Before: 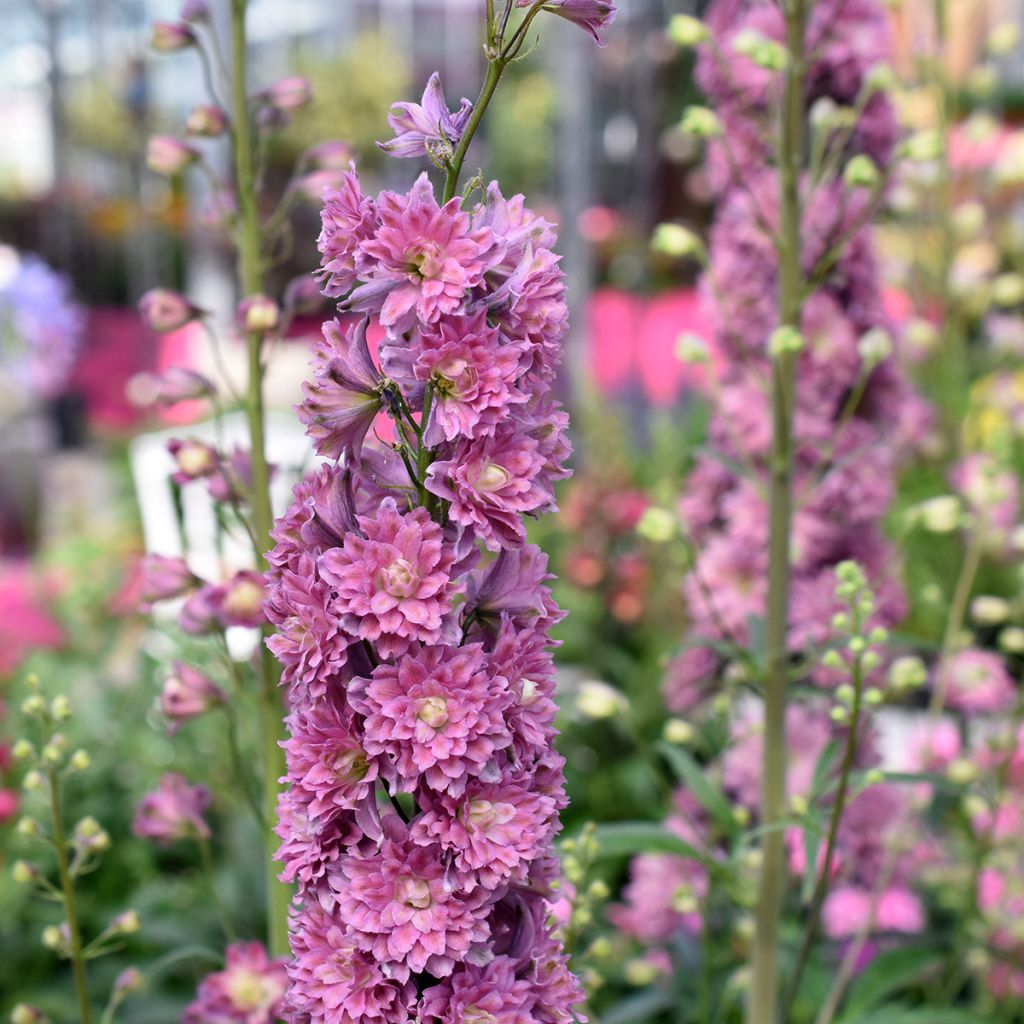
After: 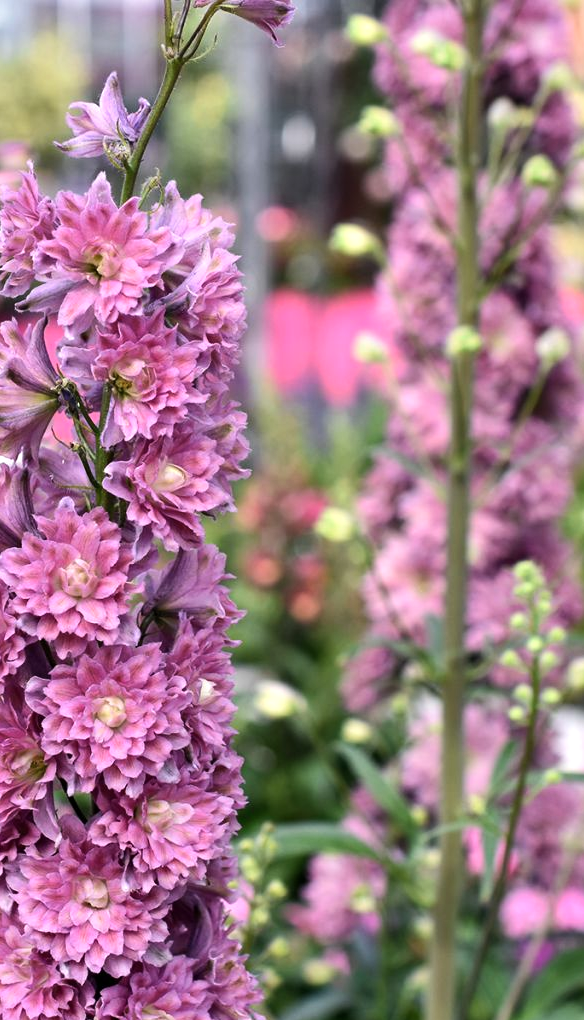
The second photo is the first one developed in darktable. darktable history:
crop: left 31.523%, top 0.008%, right 11.446%
contrast brightness saturation: saturation -0.051
tone equalizer: -8 EV -0.452 EV, -7 EV -0.365 EV, -6 EV -0.306 EV, -5 EV -0.195 EV, -3 EV 0.241 EV, -2 EV 0.341 EV, -1 EV 0.372 EV, +0 EV 0.433 EV, edges refinement/feathering 500, mask exposure compensation -1.57 EV, preserve details no
